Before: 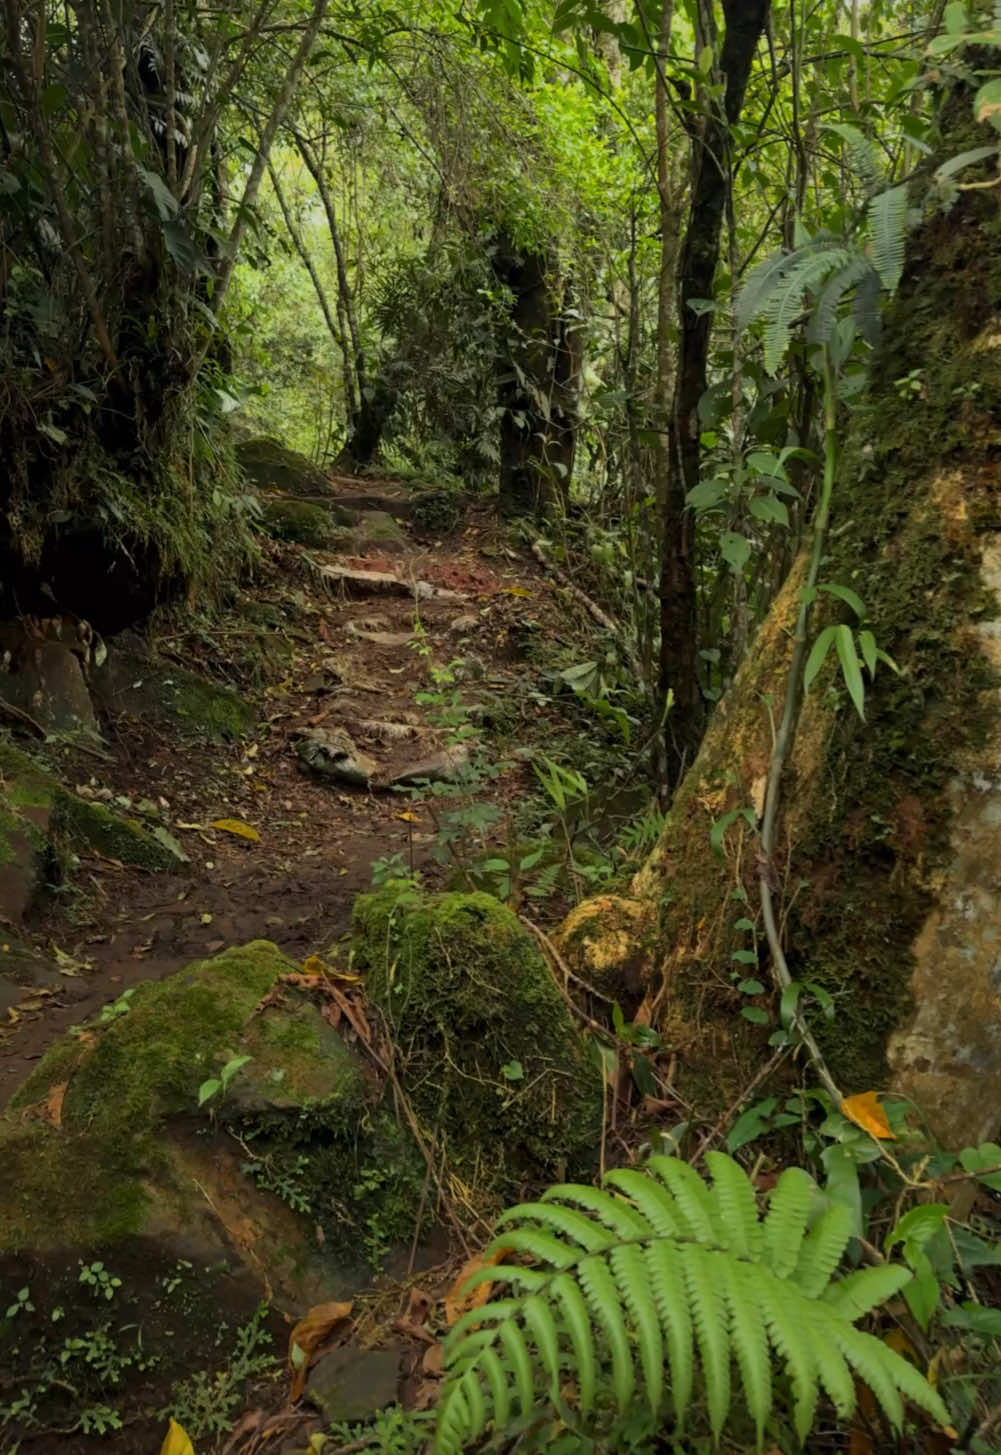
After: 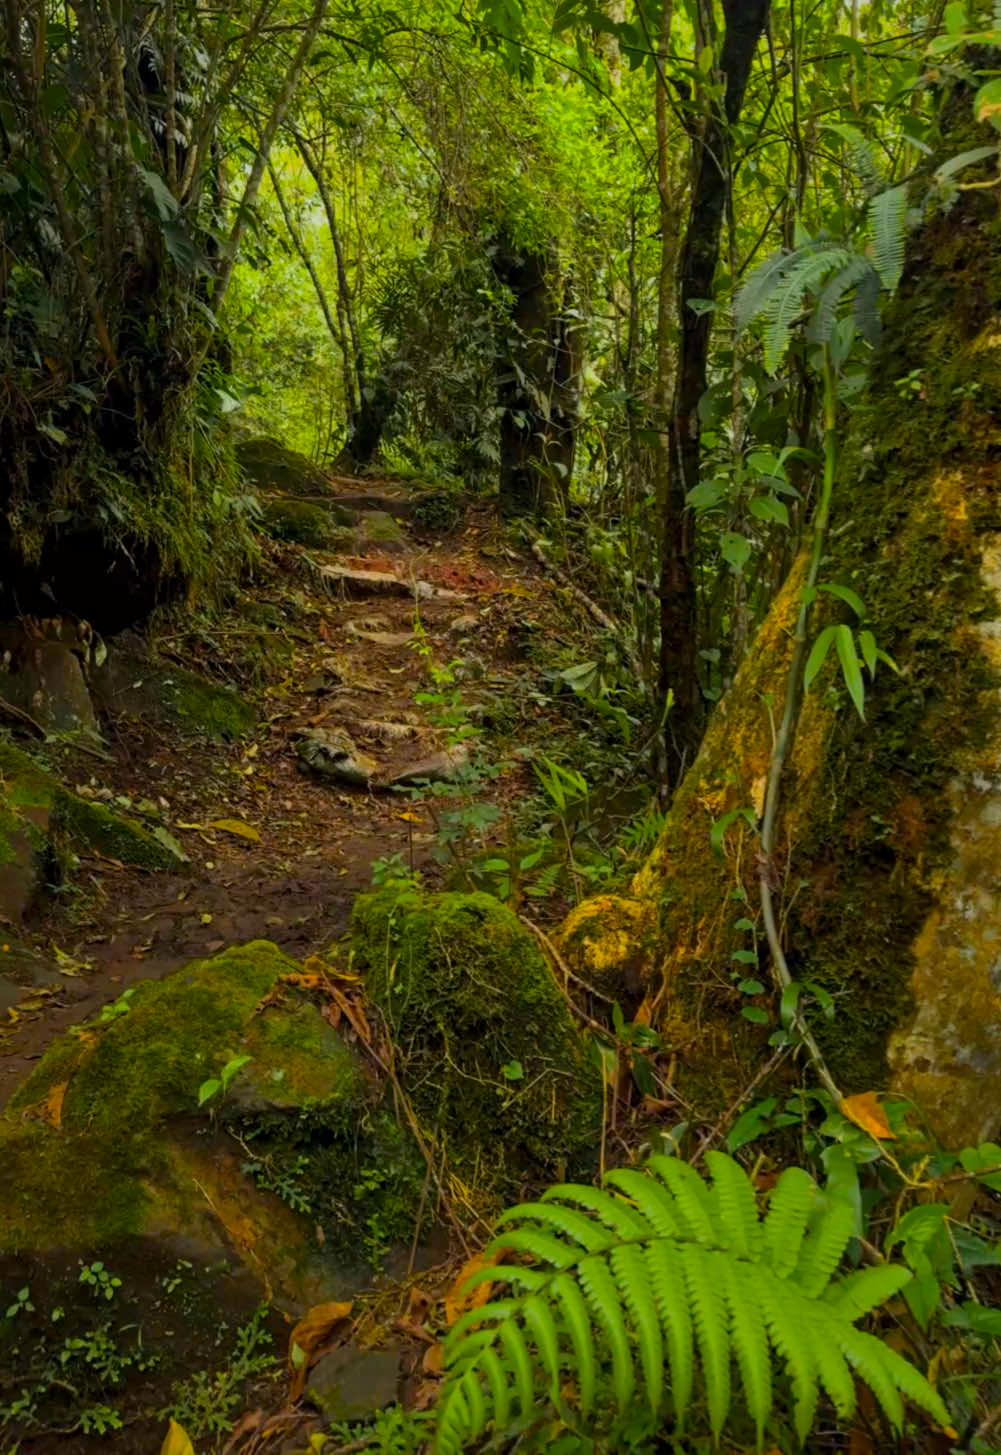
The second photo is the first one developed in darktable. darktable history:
local contrast: detail 110%
color balance rgb: linear chroma grading › global chroma 15%, perceptual saturation grading › global saturation 30%
